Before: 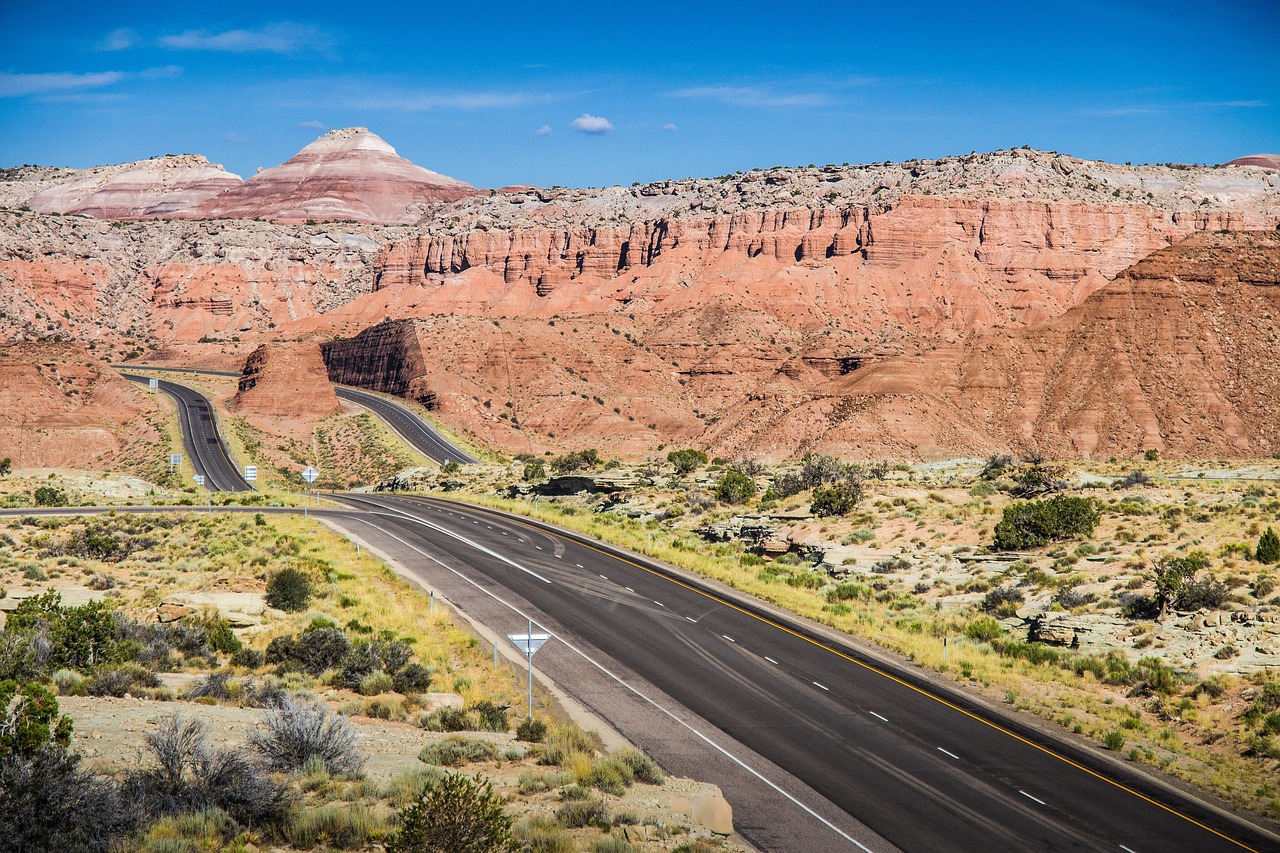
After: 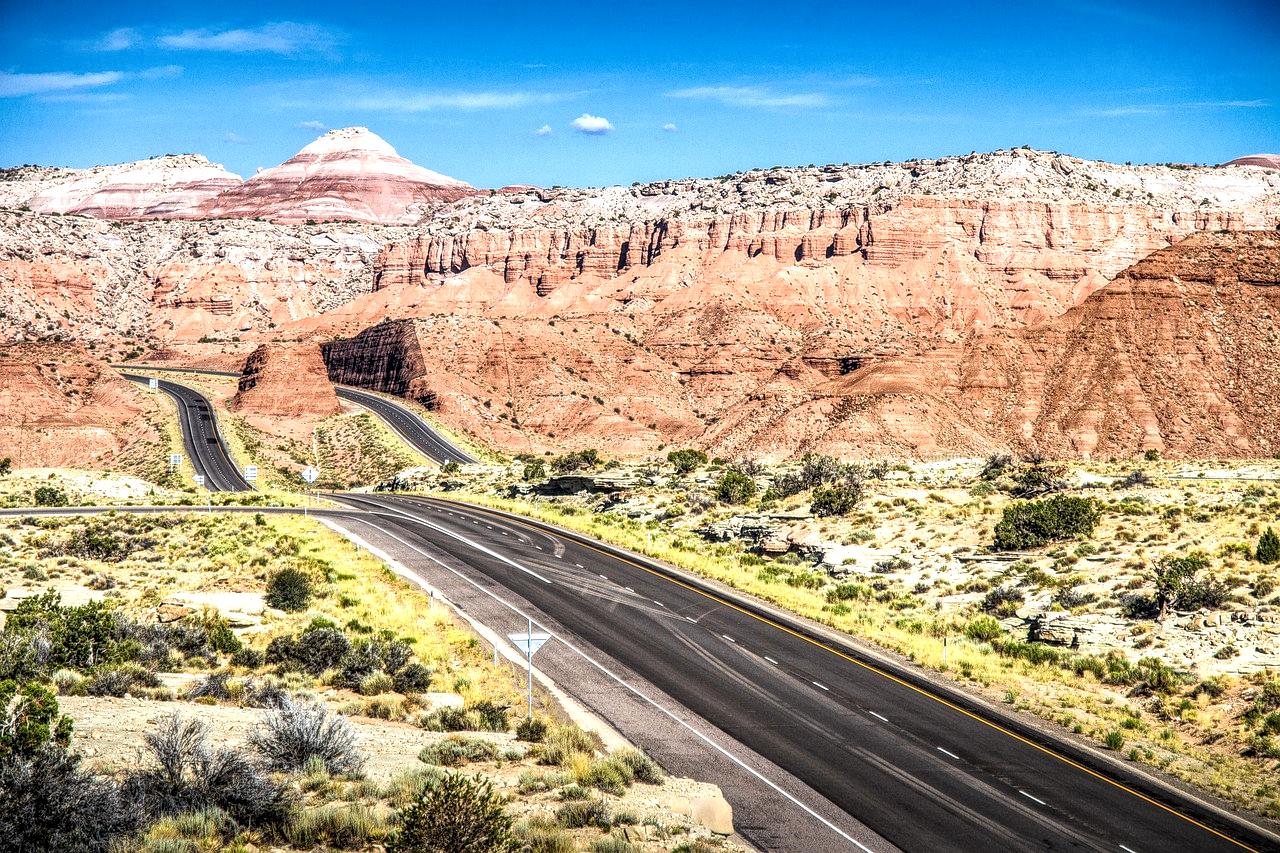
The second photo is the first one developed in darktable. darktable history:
exposure: black level correction 0, exposure 0.5 EV, compensate highlight preservation false
local contrast: highlights 79%, shadows 56%, detail 175%, midtone range 0.428
